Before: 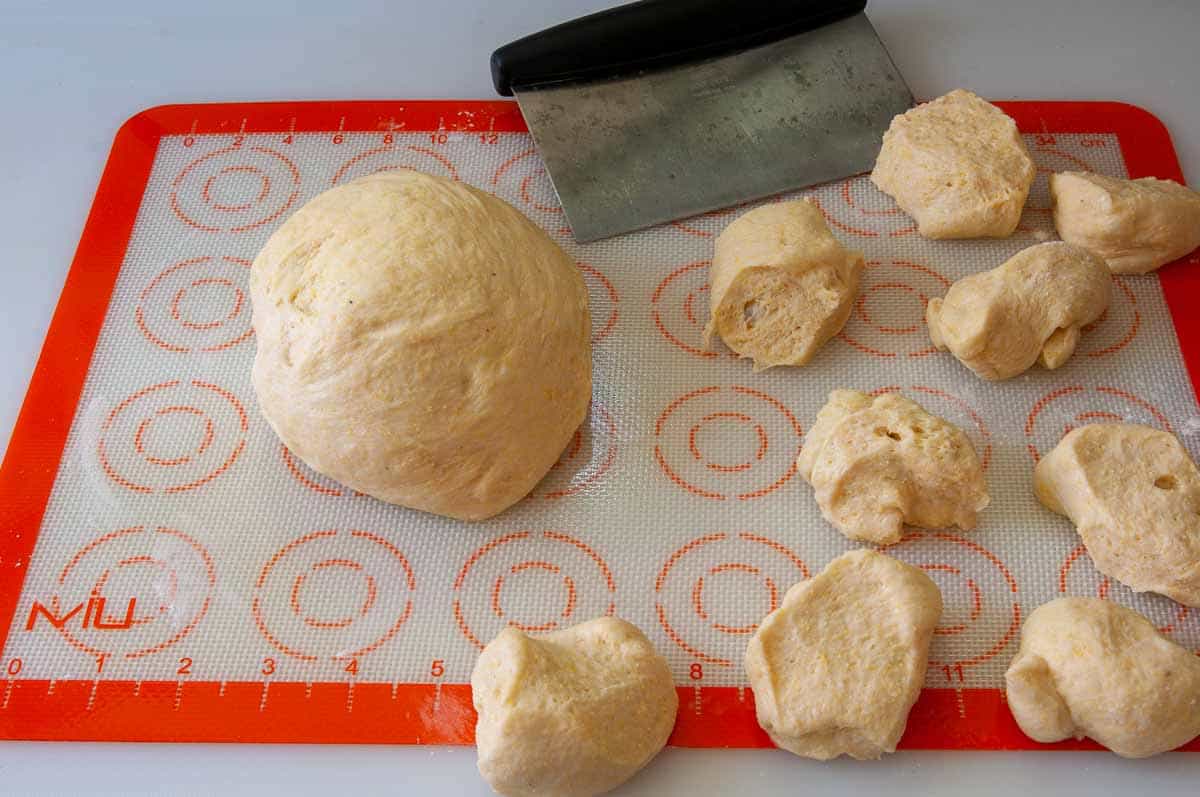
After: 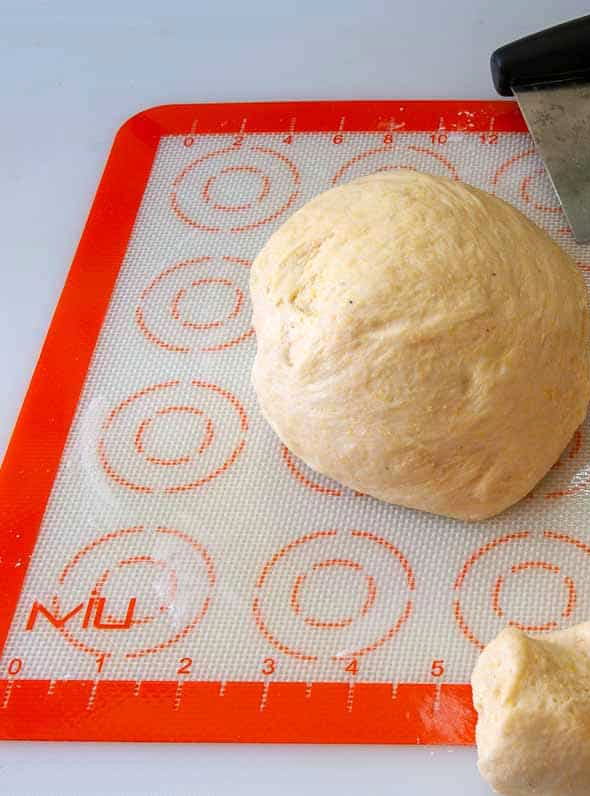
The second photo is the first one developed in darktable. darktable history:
crop and rotate: left 0.053%, top 0%, right 50.732%
exposure: exposure 0.213 EV, compensate exposure bias true, compensate highlight preservation false
